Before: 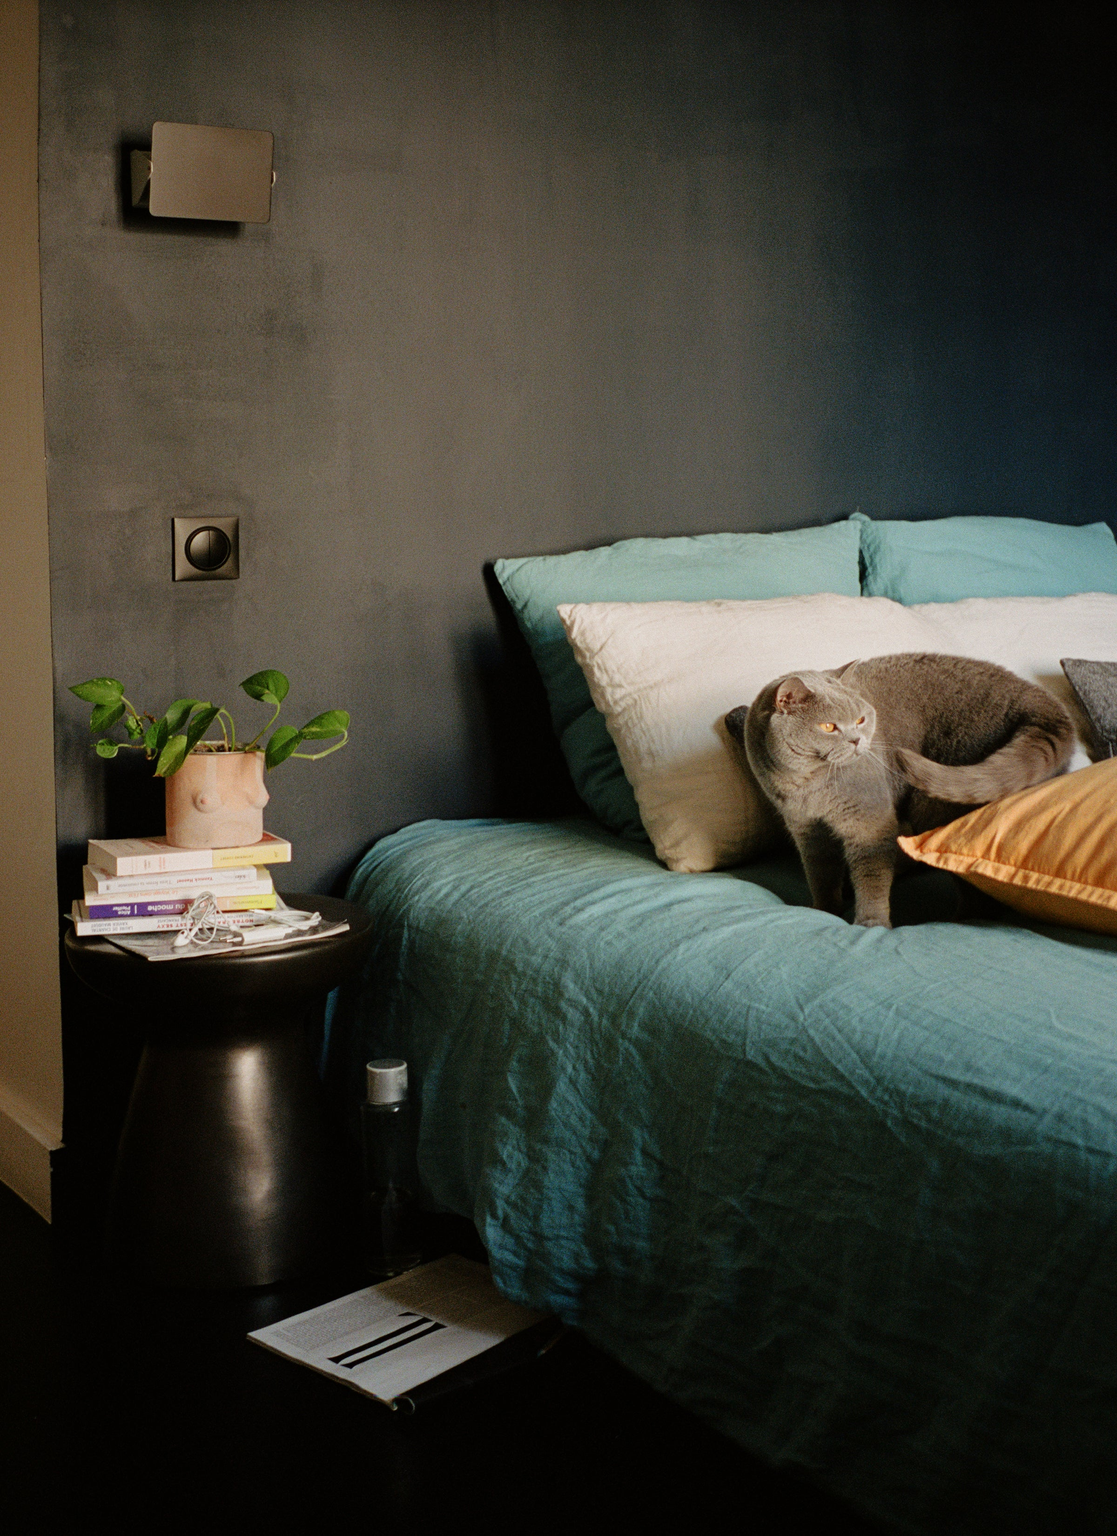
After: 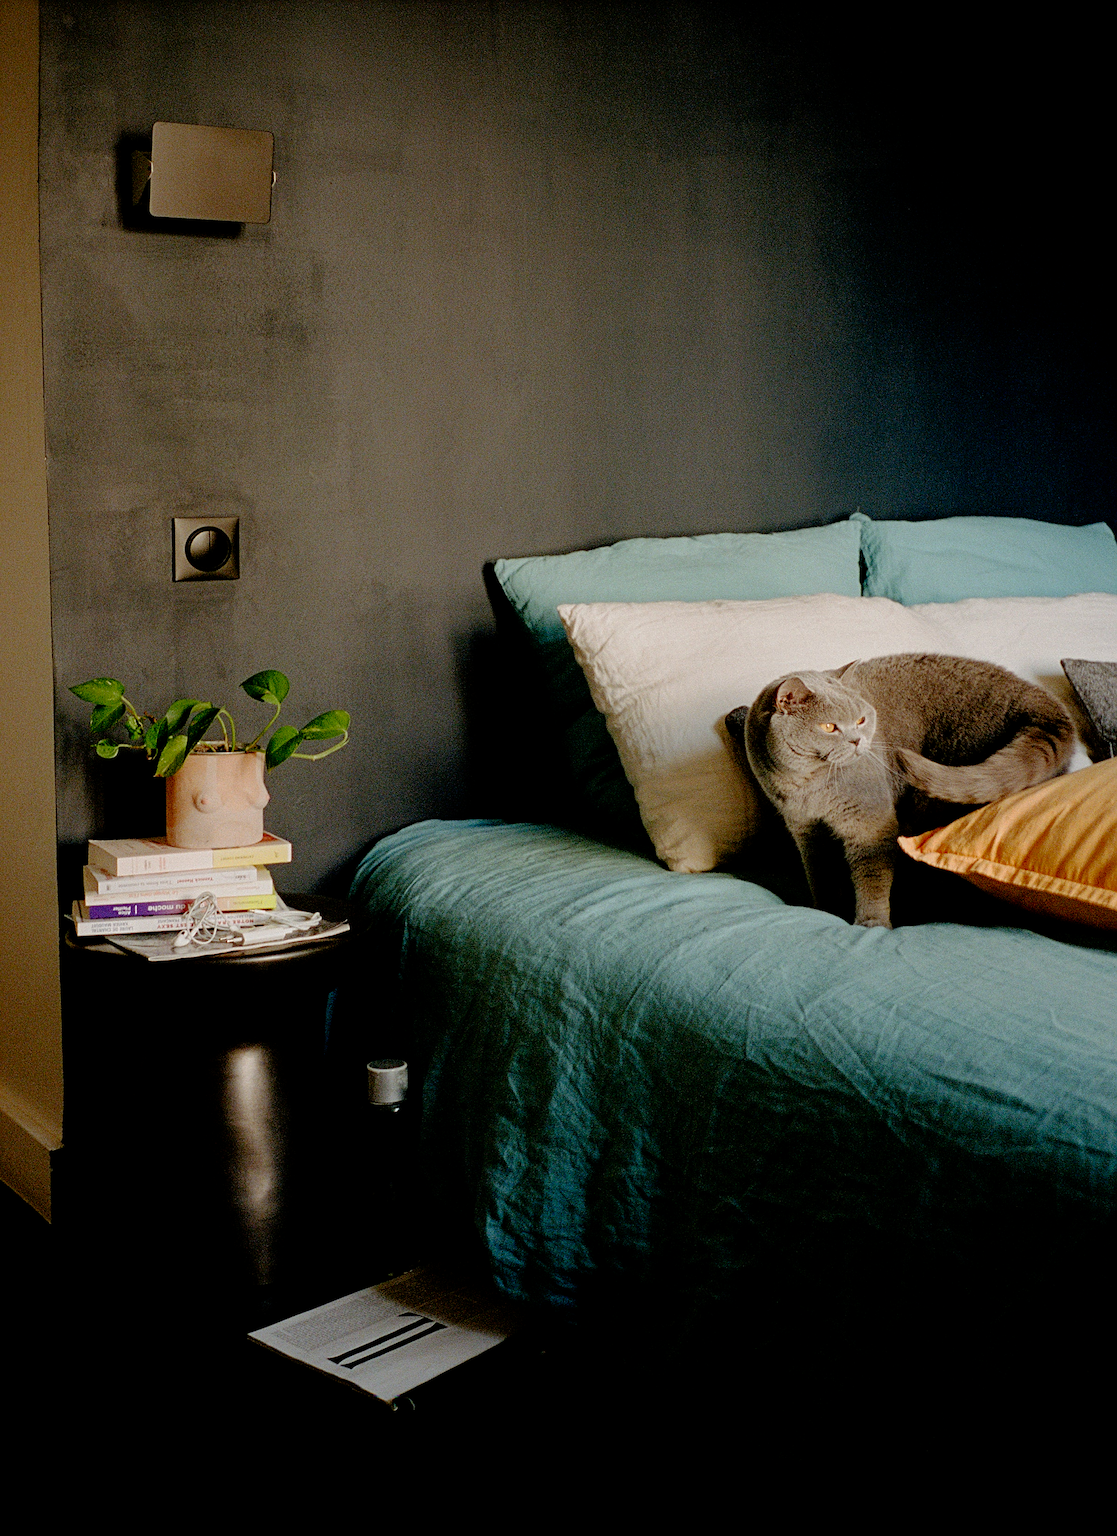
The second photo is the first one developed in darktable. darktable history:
tone curve: curves: ch0 [(0, 0) (0.003, 0.001) (0.011, 0.002) (0.025, 0.007) (0.044, 0.015) (0.069, 0.022) (0.1, 0.03) (0.136, 0.056) (0.177, 0.115) (0.224, 0.177) (0.277, 0.244) (0.335, 0.322) (0.399, 0.398) (0.468, 0.471) (0.543, 0.545) (0.623, 0.614) (0.709, 0.685) (0.801, 0.765) (0.898, 0.867) (1, 1)], preserve colors none
sharpen: on, module defaults
exposure: black level correction 0.01, exposure 0.014 EV, compensate highlight preservation false
